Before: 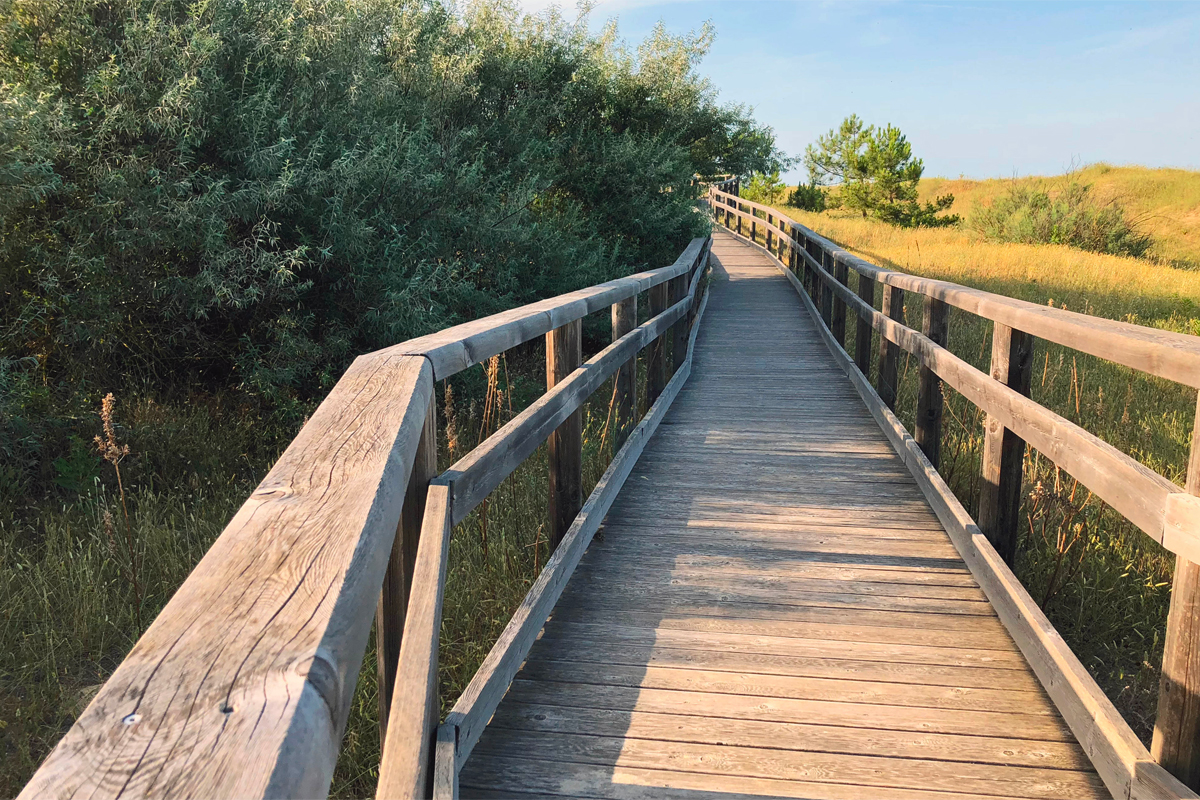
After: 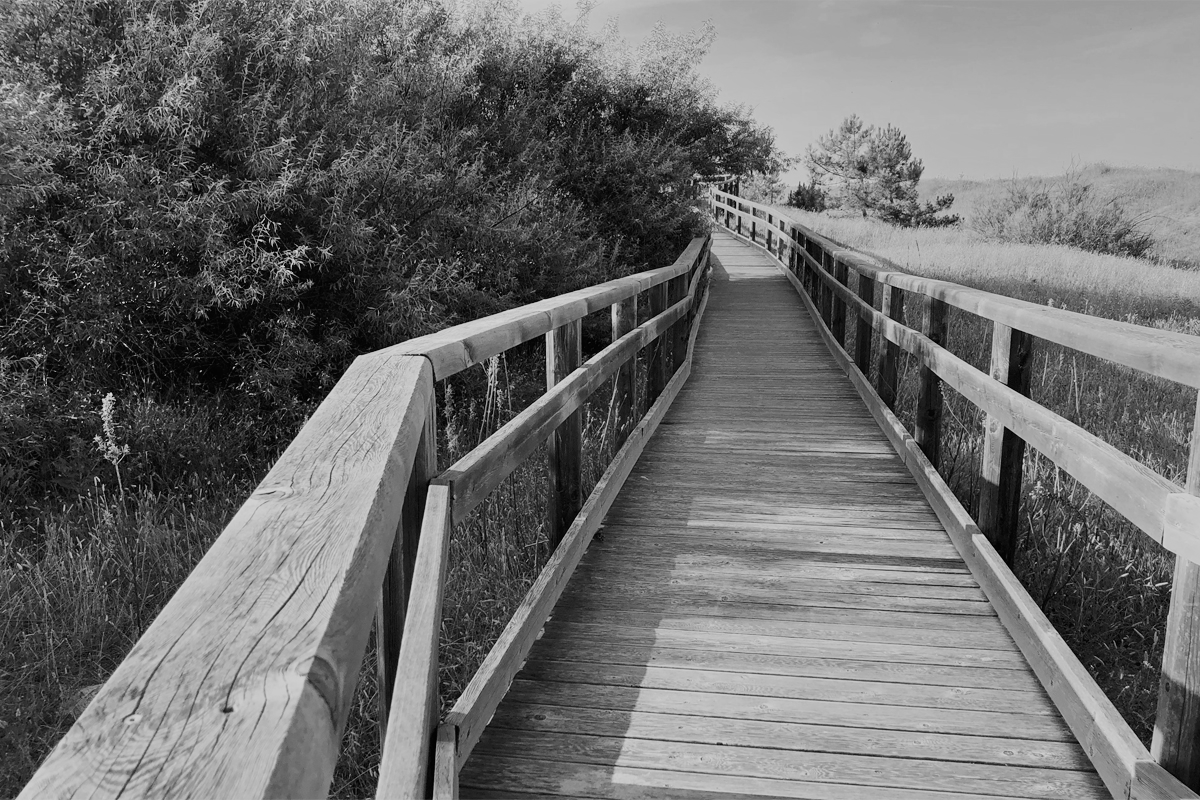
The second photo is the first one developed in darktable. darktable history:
shadows and highlights: soften with gaussian
filmic rgb: black relative exposure -7.65 EV, white relative exposure 4.56 EV, hardness 3.61, color science v6 (2022)
tone equalizer: on, module defaults
monochrome: a 32, b 64, size 2.3, highlights 1
